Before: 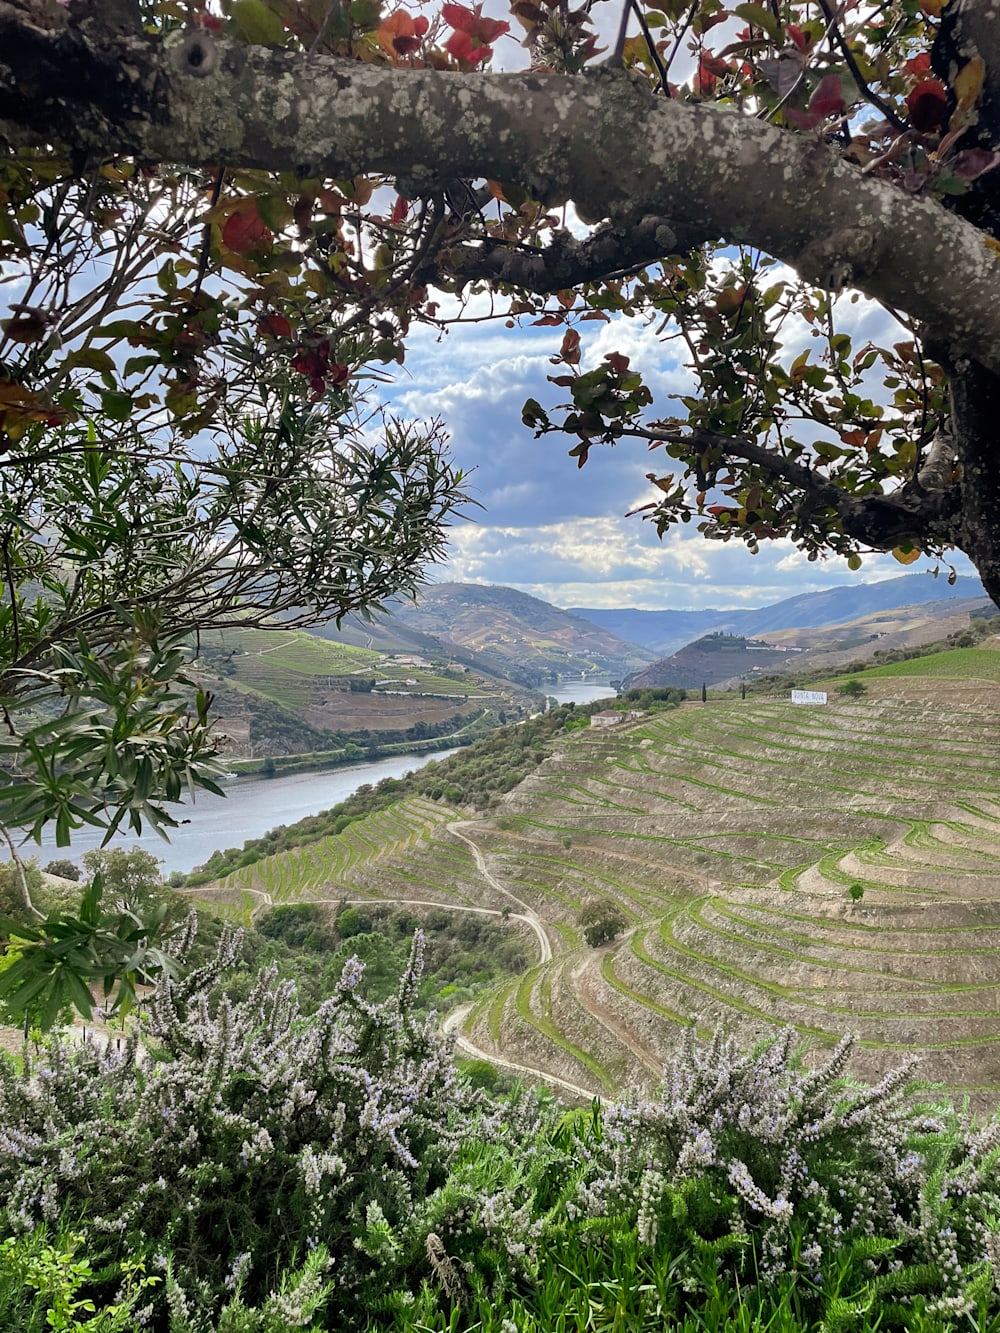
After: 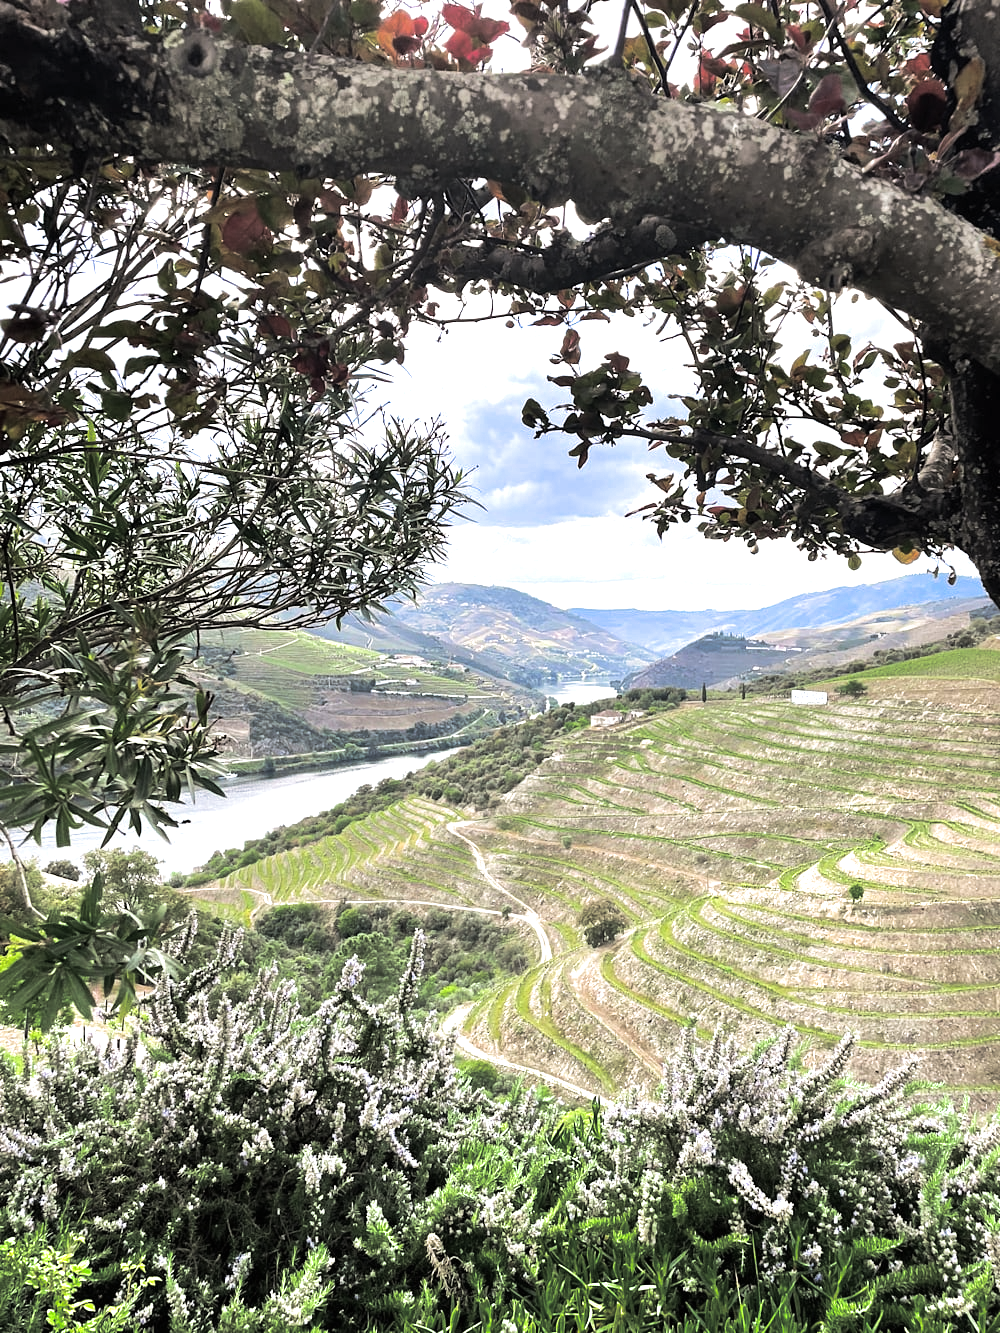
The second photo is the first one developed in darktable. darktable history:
exposure: black level correction 0, exposure 0.68 EV, compensate exposure bias true, compensate highlight preservation false
tone equalizer: -8 EV -0.417 EV, -7 EV -0.389 EV, -6 EV -0.333 EV, -5 EV -0.222 EV, -3 EV 0.222 EV, -2 EV 0.333 EV, -1 EV 0.389 EV, +0 EV 0.417 EV, edges refinement/feathering 500, mask exposure compensation -1.57 EV, preserve details no
split-toning: shadows › hue 36°, shadows › saturation 0.05, highlights › hue 10.8°, highlights › saturation 0.15, compress 40%
